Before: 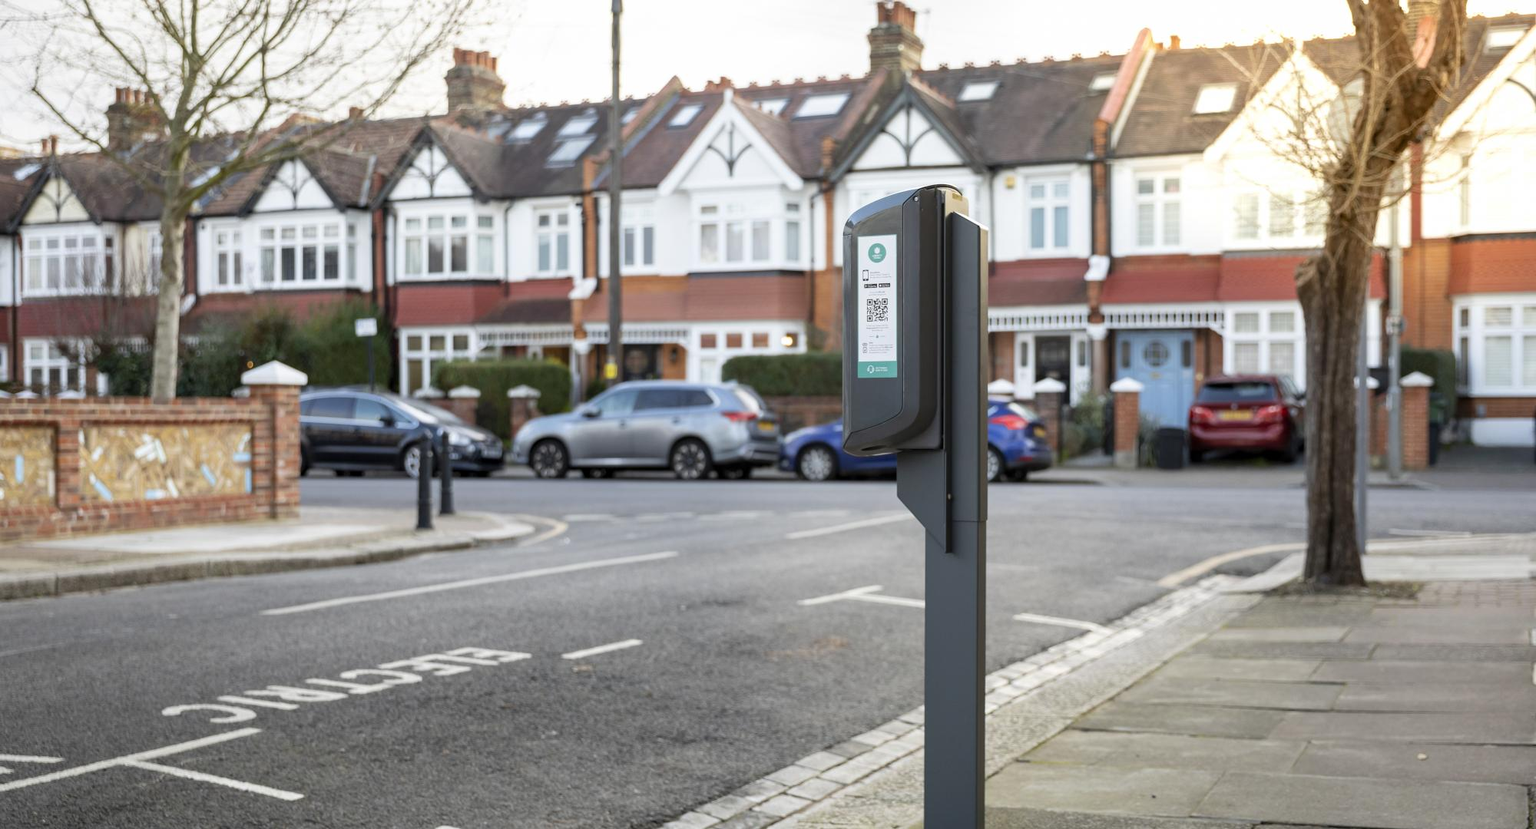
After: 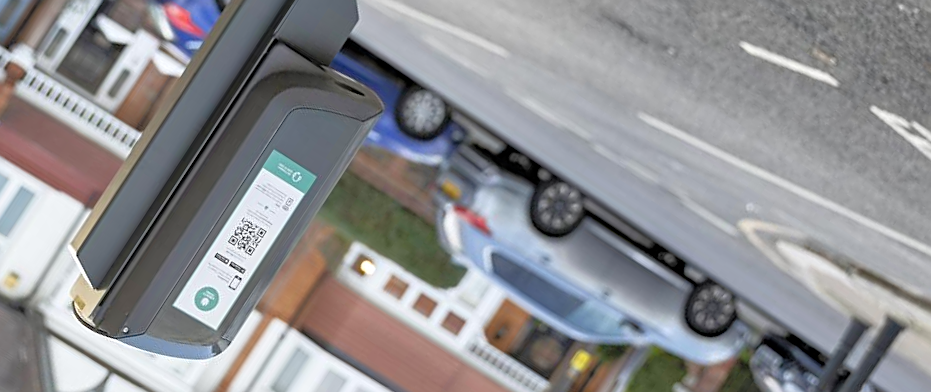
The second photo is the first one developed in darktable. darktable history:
crop and rotate: angle 146.74°, left 9.193%, top 15.671%, right 4.597%, bottom 16.957%
tone equalizer: -7 EV 0.147 EV, -6 EV 0.617 EV, -5 EV 1.15 EV, -4 EV 1.35 EV, -3 EV 1.18 EV, -2 EV 0.6 EV, -1 EV 0.154 EV
sharpen: on, module defaults
base curve: preserve colors none
